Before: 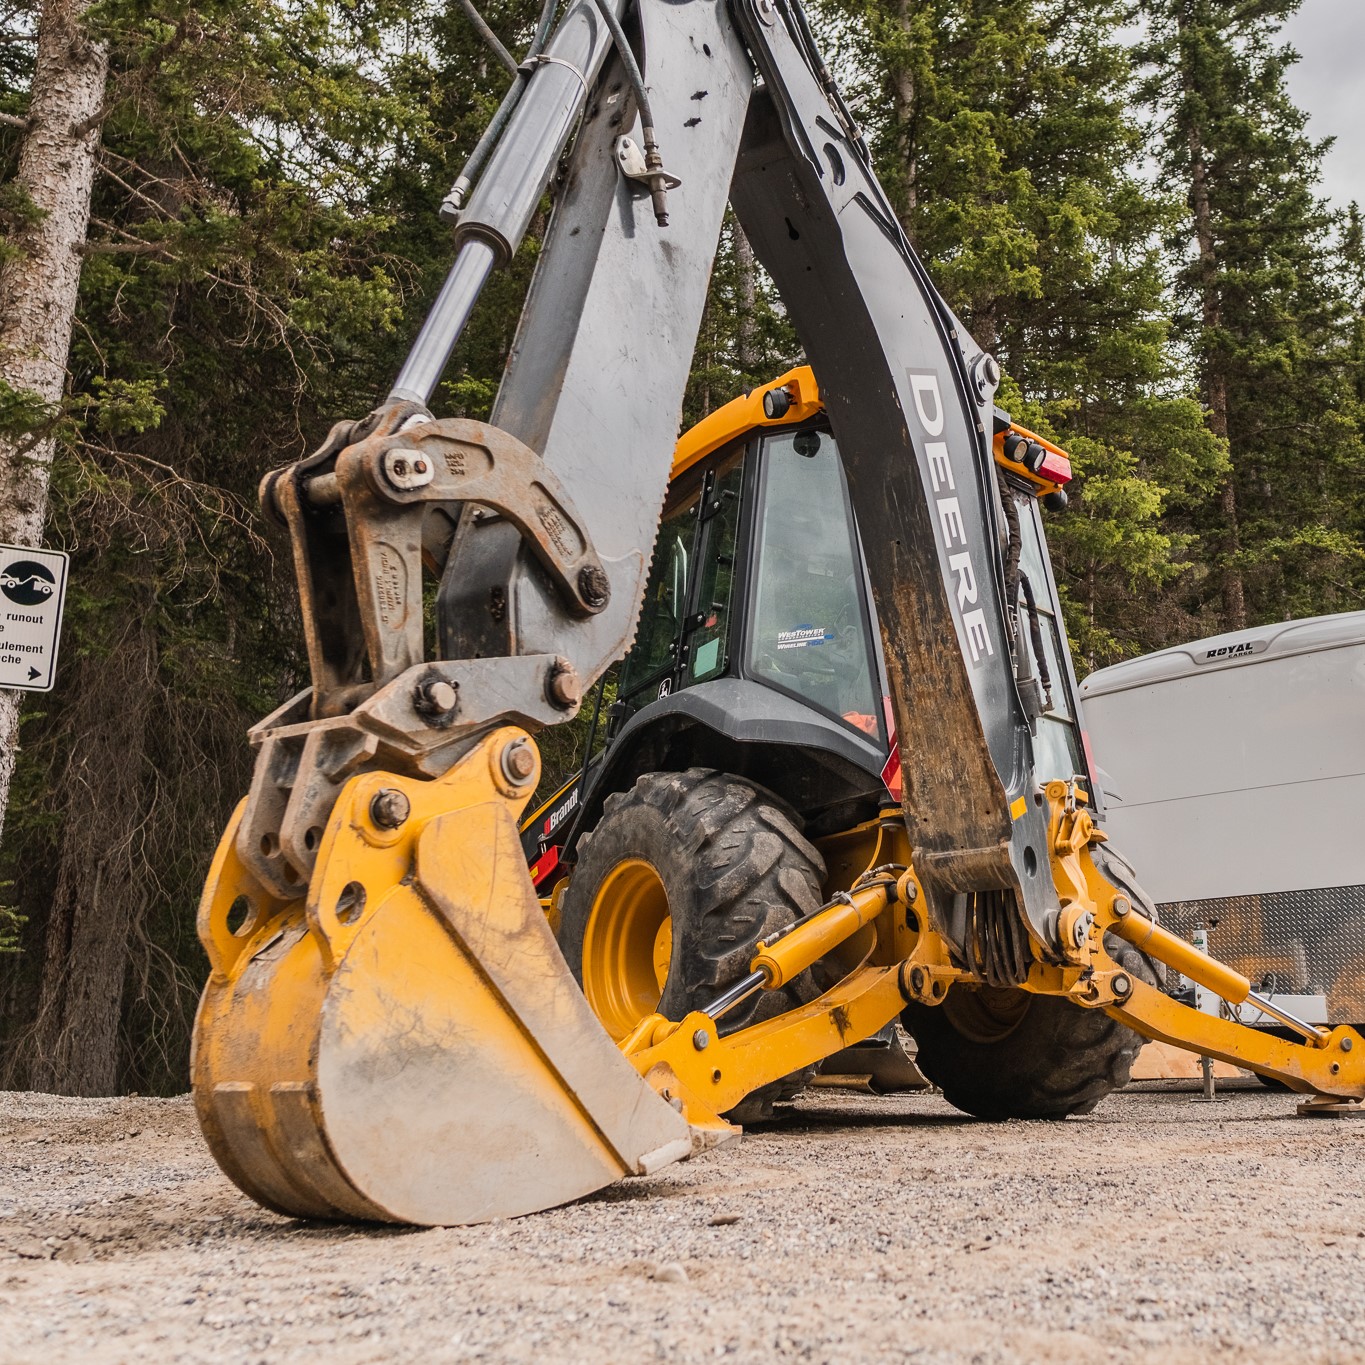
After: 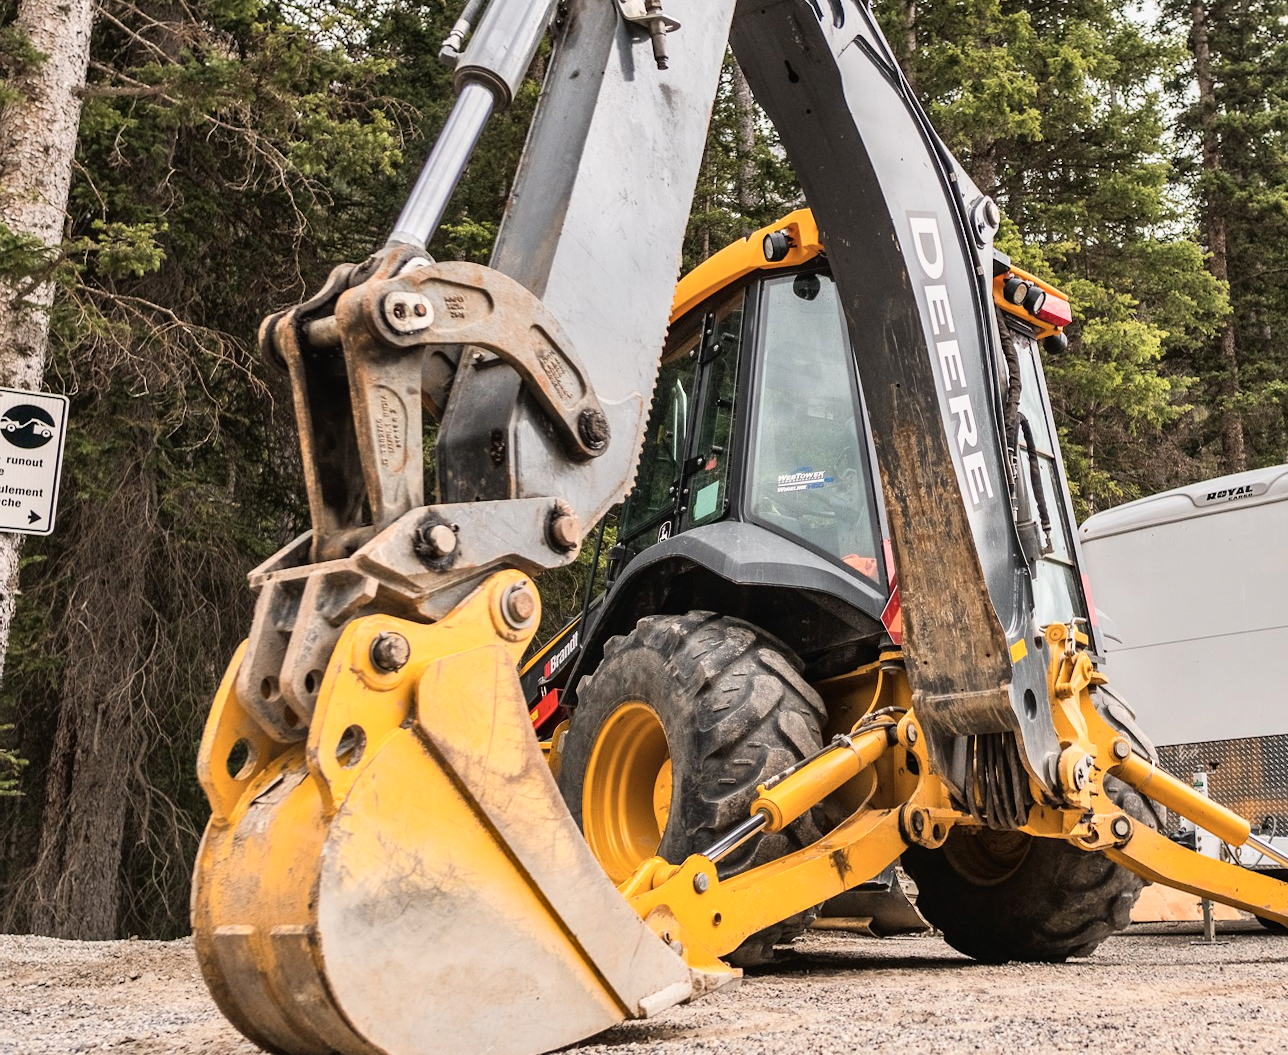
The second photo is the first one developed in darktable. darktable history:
shadows and highlights: shadows 6.74, highlights color adjustment 46.15%, soften with gaussian
crop and rotate: angle 0.048°, top 11.513%, right 5.548%, bottom 11.086%
contrast brightness saturation: brightness 0.128
tone curve: curves: ch0 [(0, 0) (0.003, 0.001) (0.011, 0.005) (0.025, 0.011) (0.044, 0.02) (0.069, 0.031) (0.1, 0.045) (0.136, 0.078) (0.177, 0.124) (0.224, 0.18) (0.277, 0.245) (0.335, 0.315) (0.399, 0.393) (0.468, 0.477) (0.543, 0.569) (0.623, 0.666) (0.709, 0.771) (0.801, 0.871) (0.898, 0.965) (1, 1)], color space Lab, independent channels, preserve colors none
